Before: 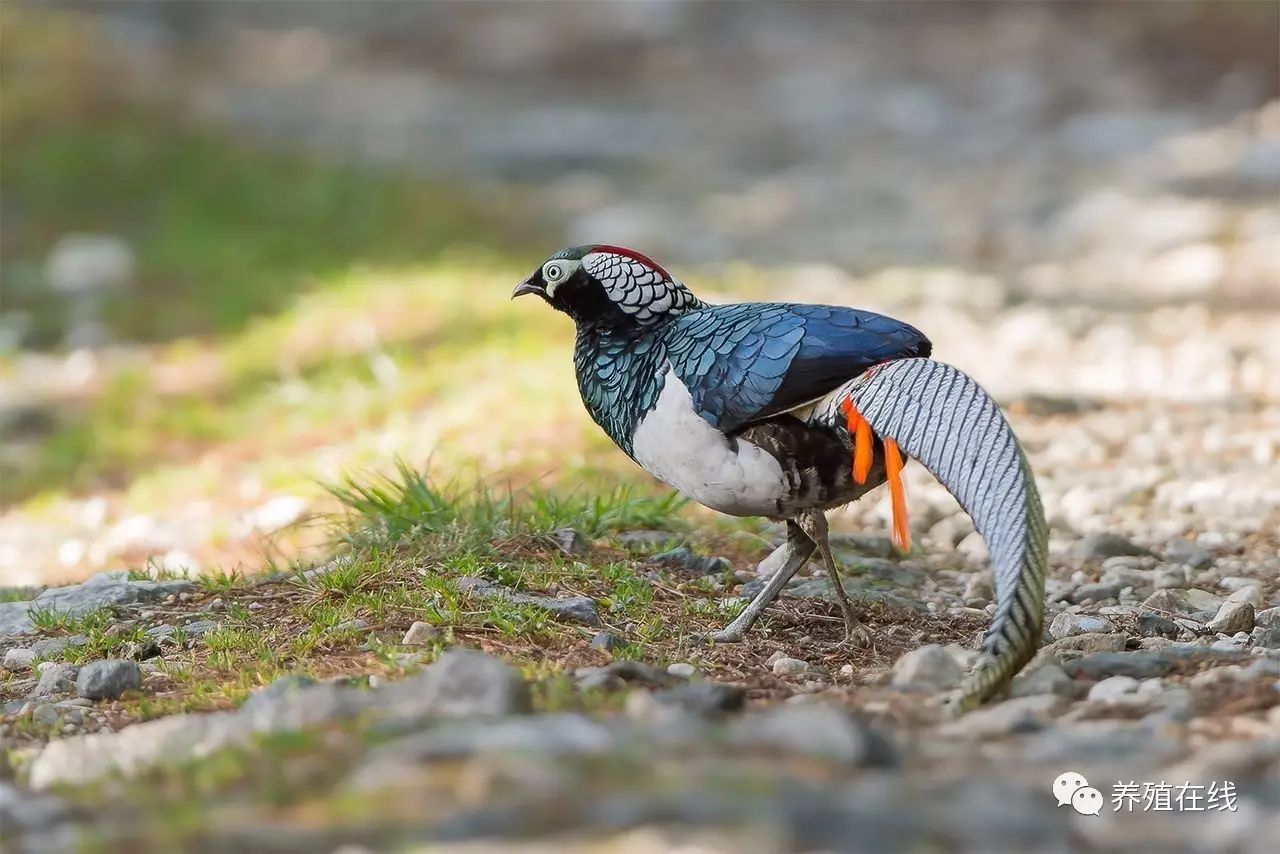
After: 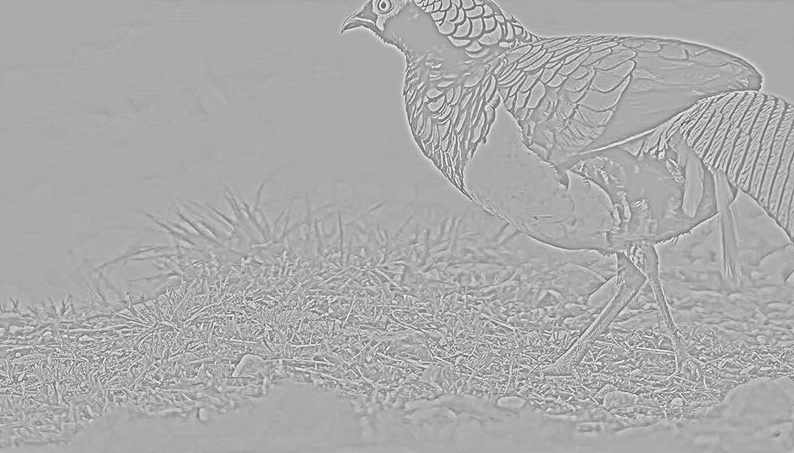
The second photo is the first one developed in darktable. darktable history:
contrast brightness saturation: contrast 0.22
crop: left 13.312%, top 31.28%, right 24.627%, bottom 15.582%
global tonemap: drago (1, 100), detail 1
highpass: sharpness 9.84%, contrast boost 9.94%
